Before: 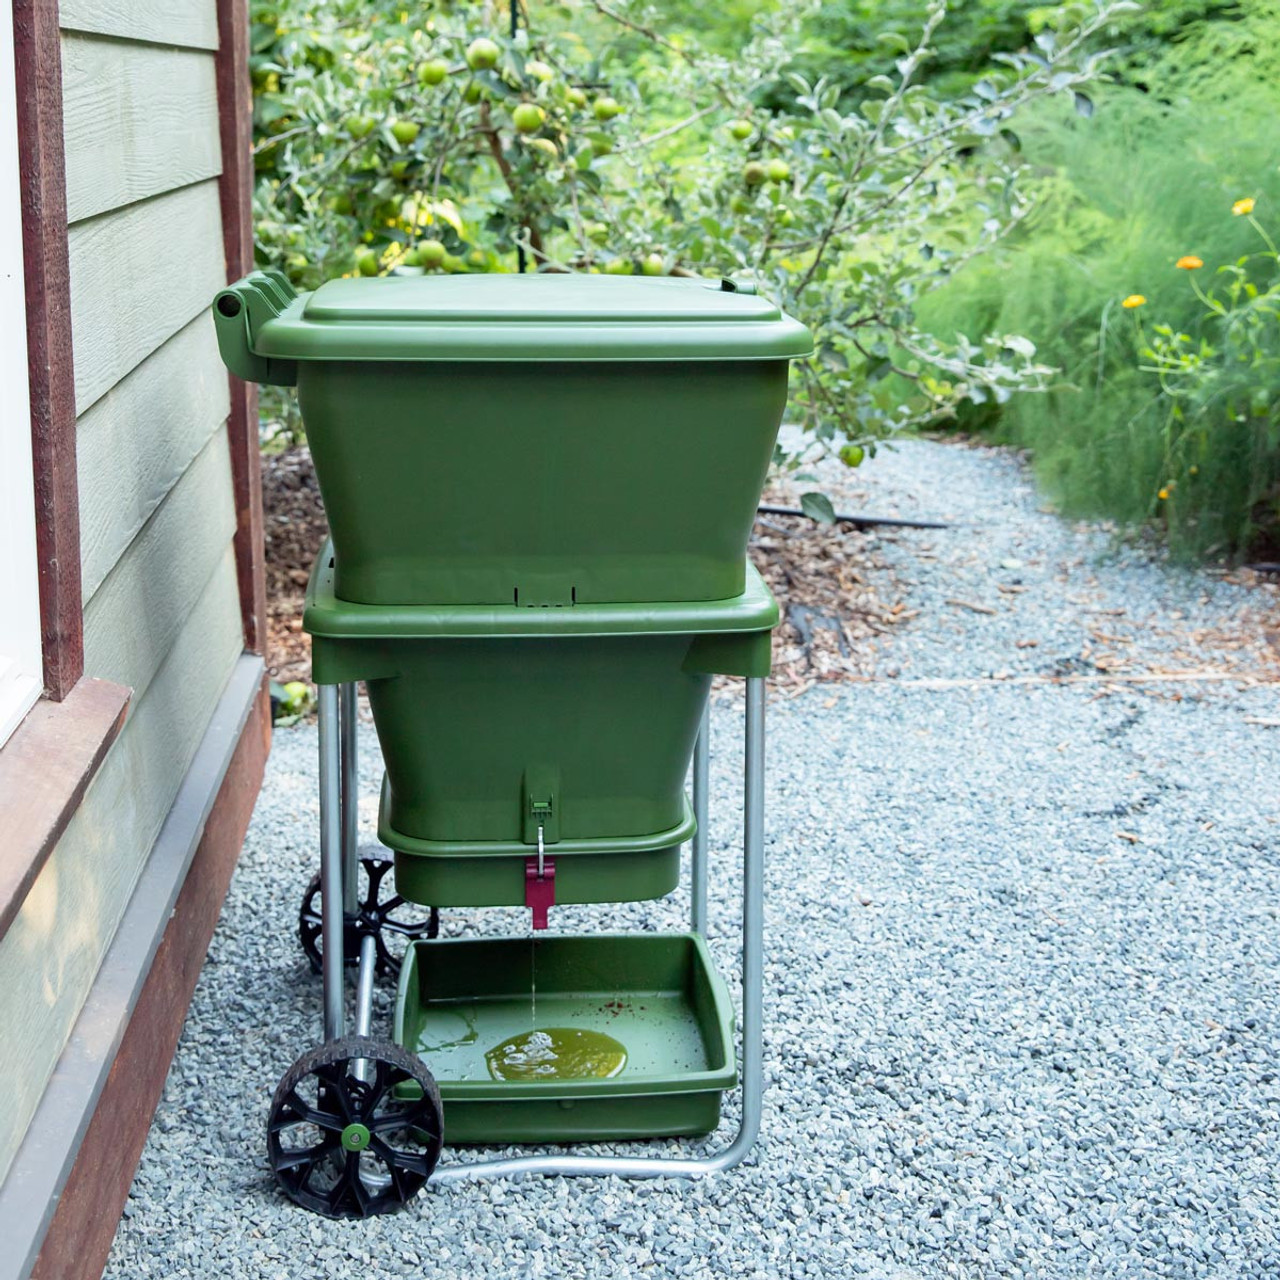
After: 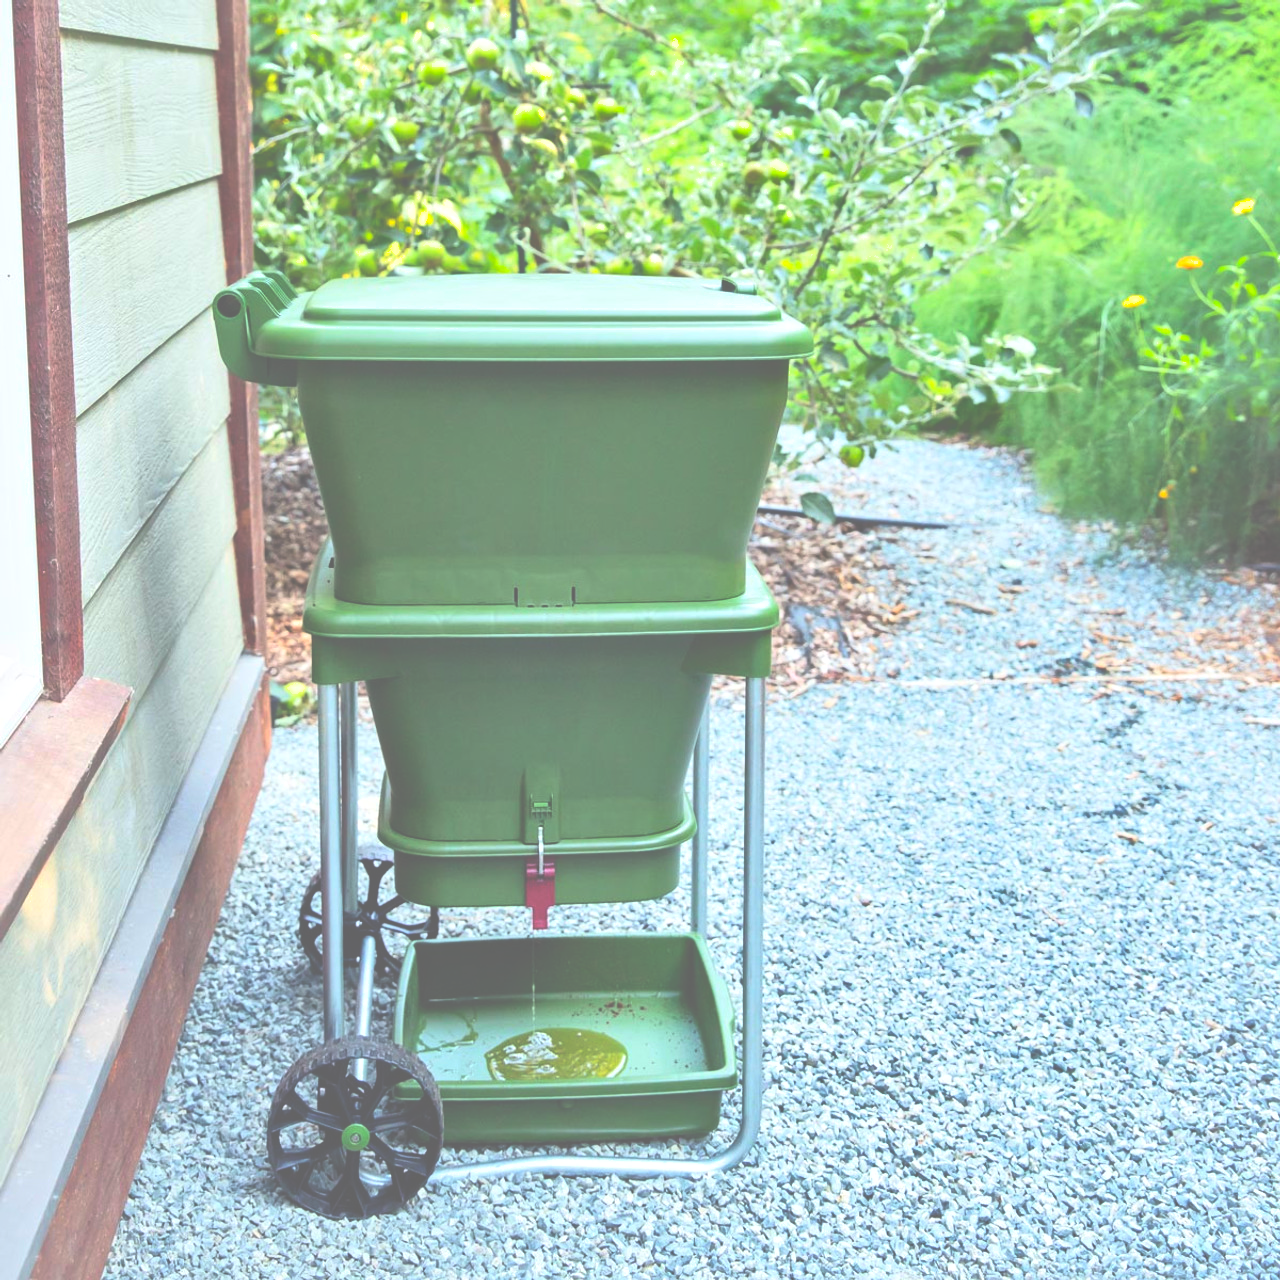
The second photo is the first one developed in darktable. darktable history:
tone equalizer: -8 EV -0.002 EV, -7 EV 0.005 EV, -6 EV -0.009 EV, -5 EV 0.011 EV, -4 EV -0.012 EV, -3 EV 0.007 EV, -2 EV -0.062 EV, -1 EV -0.293 EV, +0 EV -0.582 EV, smoothing diameter 2%, edges refinement/feathering 20, mask exposure compensation -1.57 EV, filter diffusion 5
exposure: black level correction -0.071, exposure 0.5 EV, compensate highlight preservation false
shadows and highlights: on, module defaults
contrast brightness saturation: contrast 0.2, brightness 0.16, saturation 0.22
